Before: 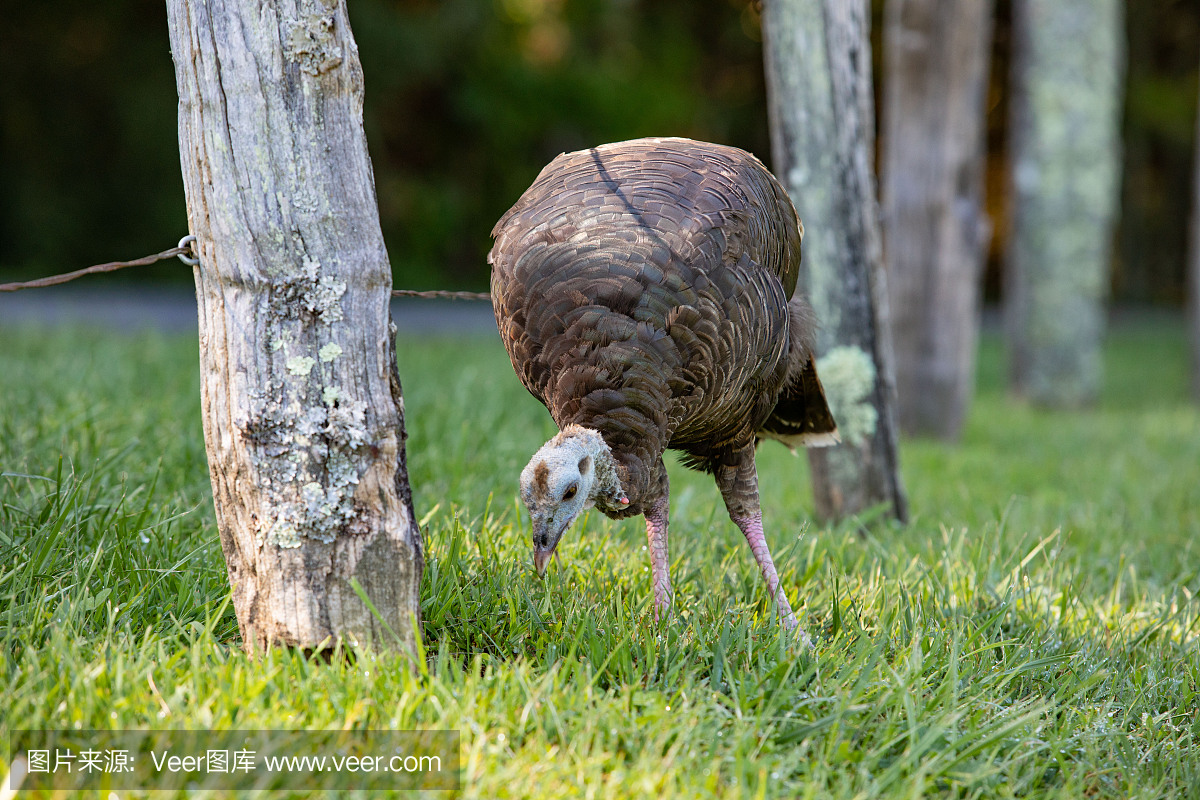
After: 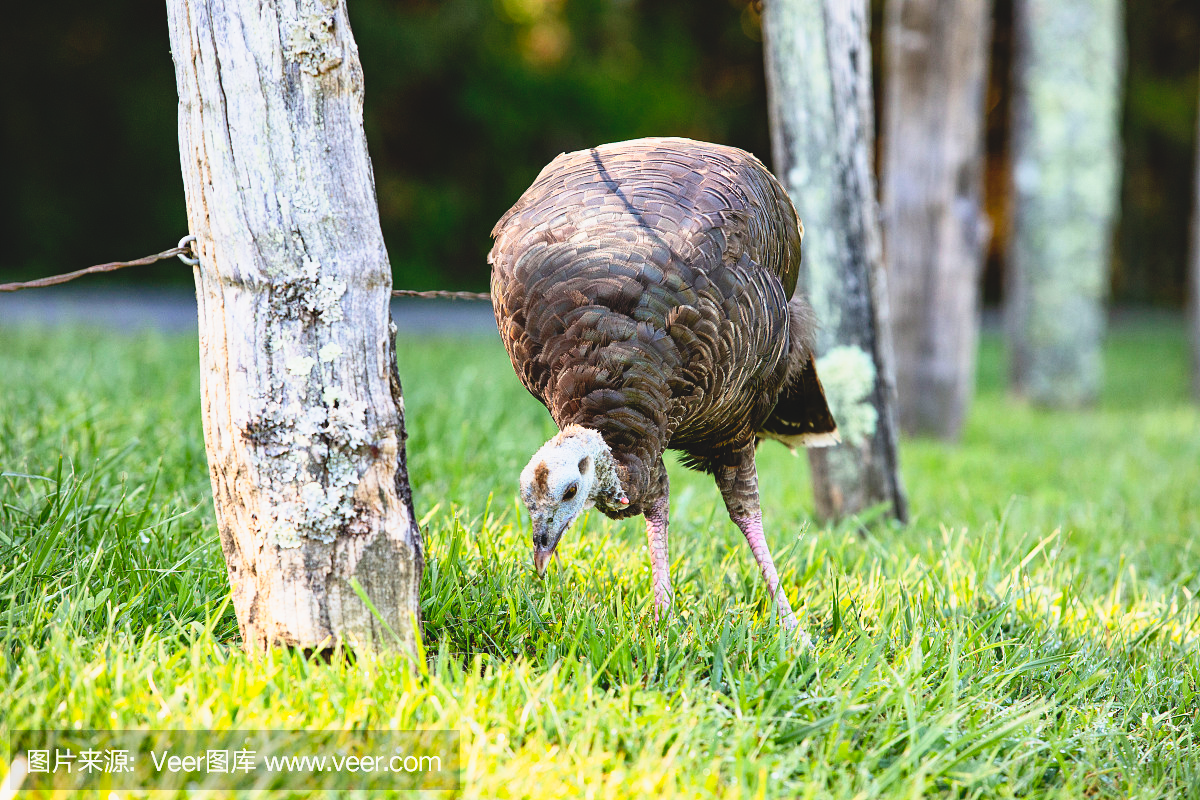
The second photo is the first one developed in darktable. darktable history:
contrast brightness saturation: contrast 0.202, brightness 0.157, saturation 0.218
tone curve: curves: ch0 [(0, 0.074) (0.129, 0.136) (0.285, 0.301) (0.689, 0.764) (0.854, 0.926) (0.987, 0.977)]; ch1 [(0, 0) (0.337, 0.249) (0.434, 0.437) (0.485, 0.491) (0.515, 0.495) (0.566, 0.57) (0.625, 0.625) (0.764, 0.806) (1, 1)]; ch2 [(0, 0) (0.314, 0.301) (0.401, 0.411) (0.505, 0.499) (0.54, 0.54) (0.608, 0.613) (0.706, 0.735) (1, 1)], preserve colors none
